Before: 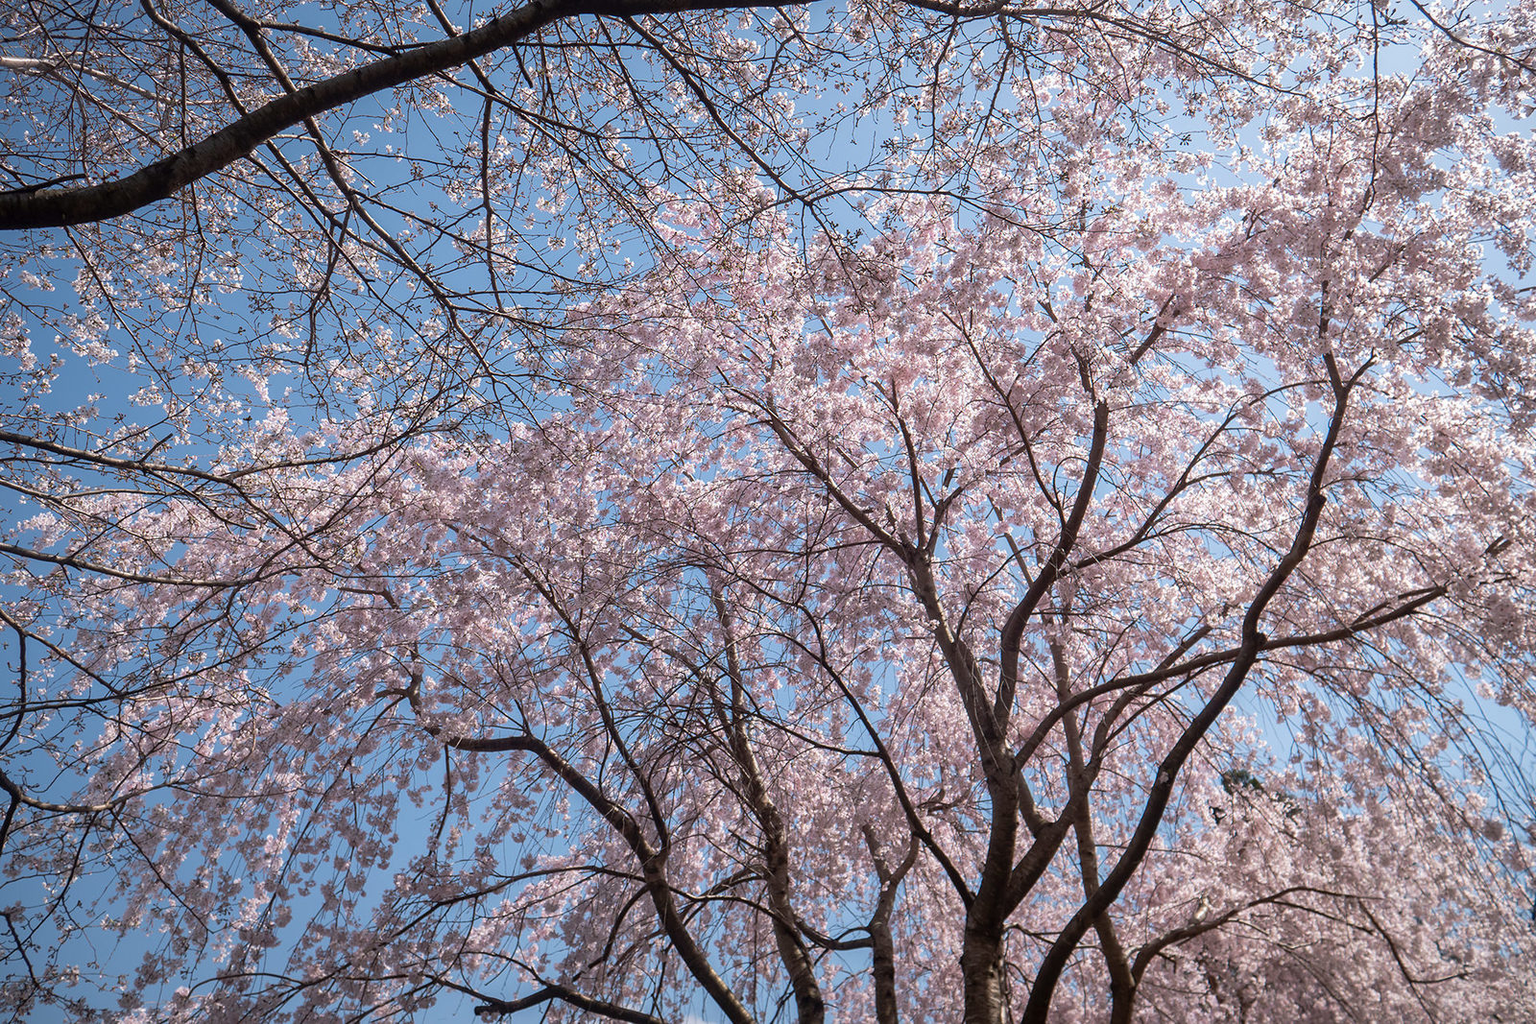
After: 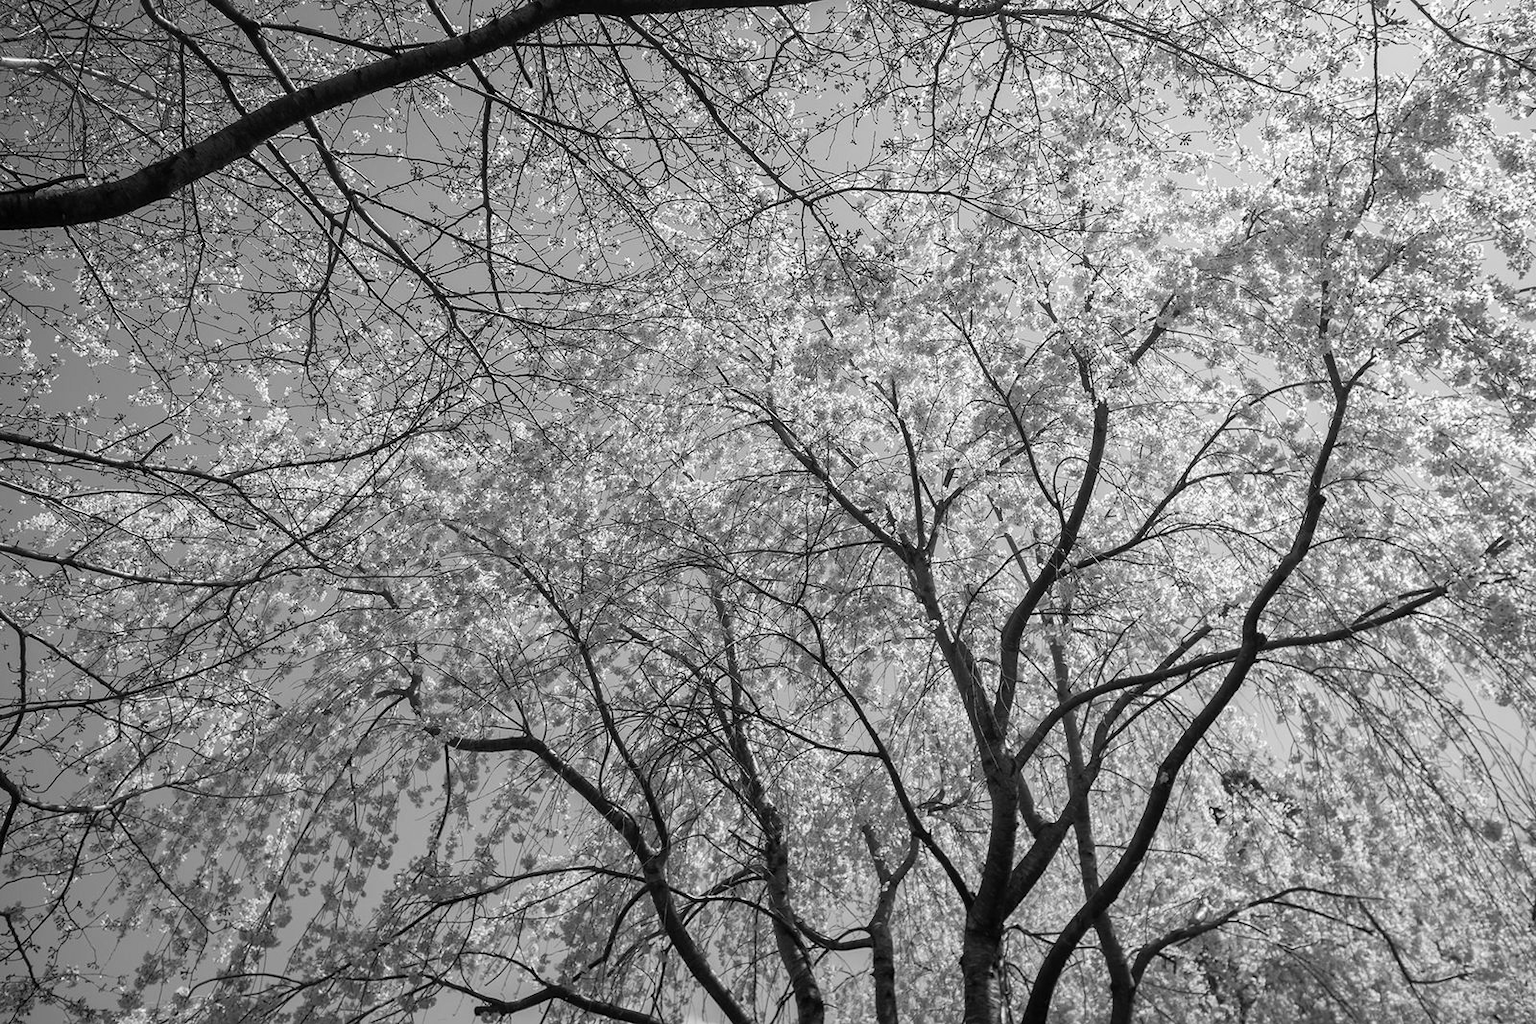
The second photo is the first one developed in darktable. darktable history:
contrast brightness saturation: contrast 0.09, saturation 0.28
monochrome: on, module defaults
